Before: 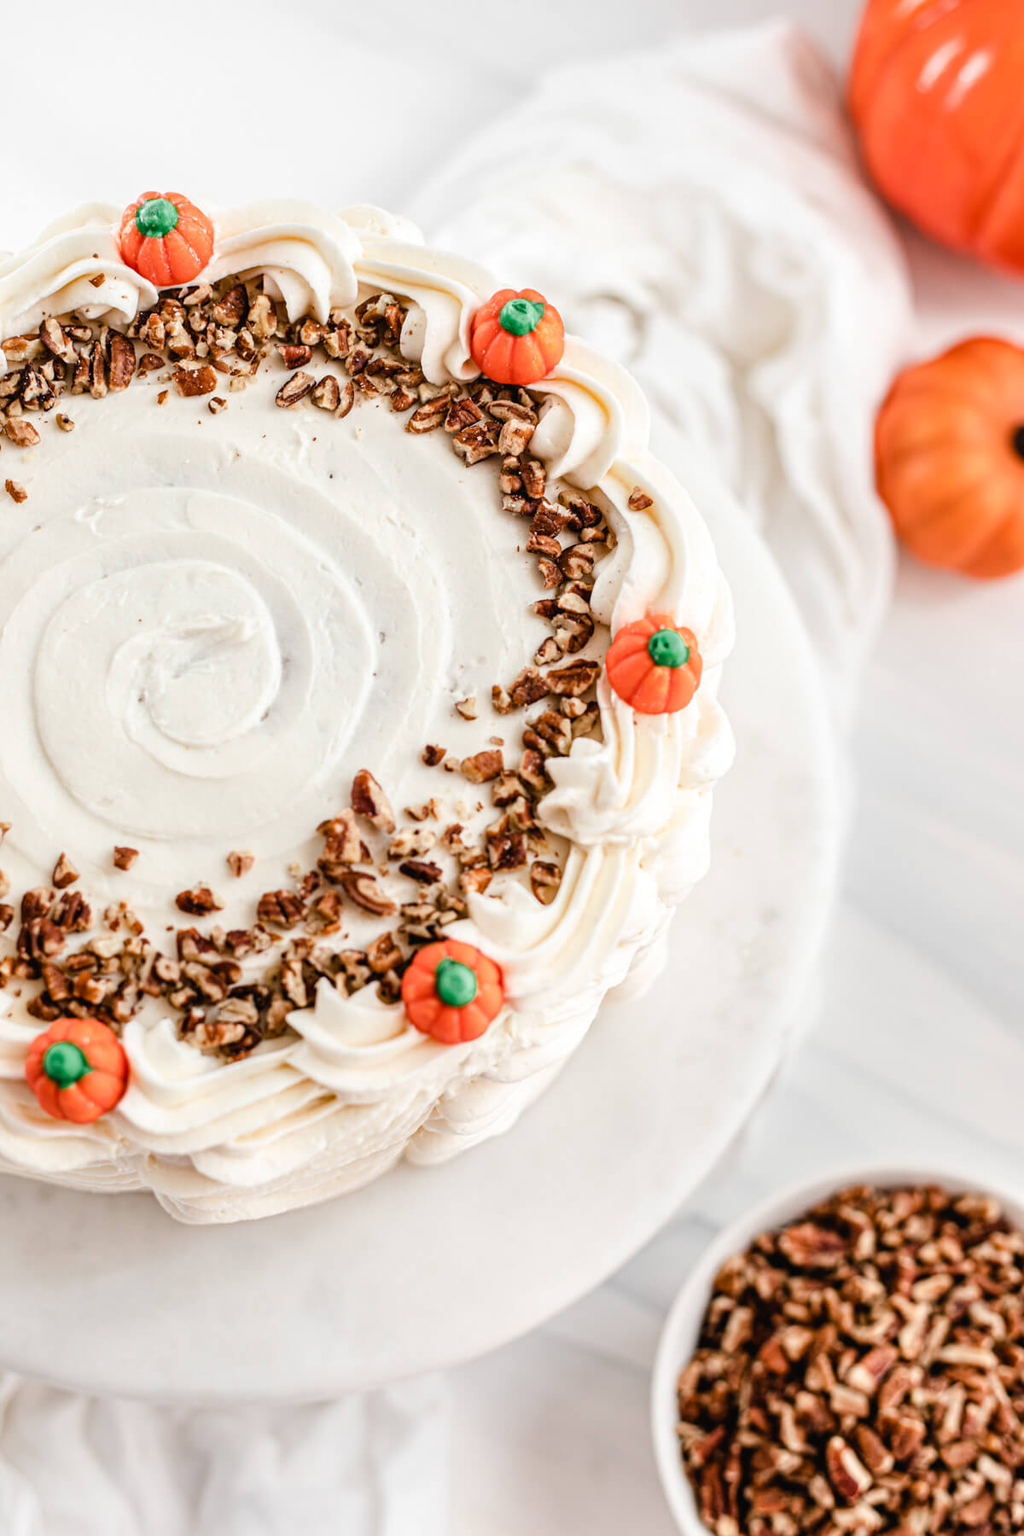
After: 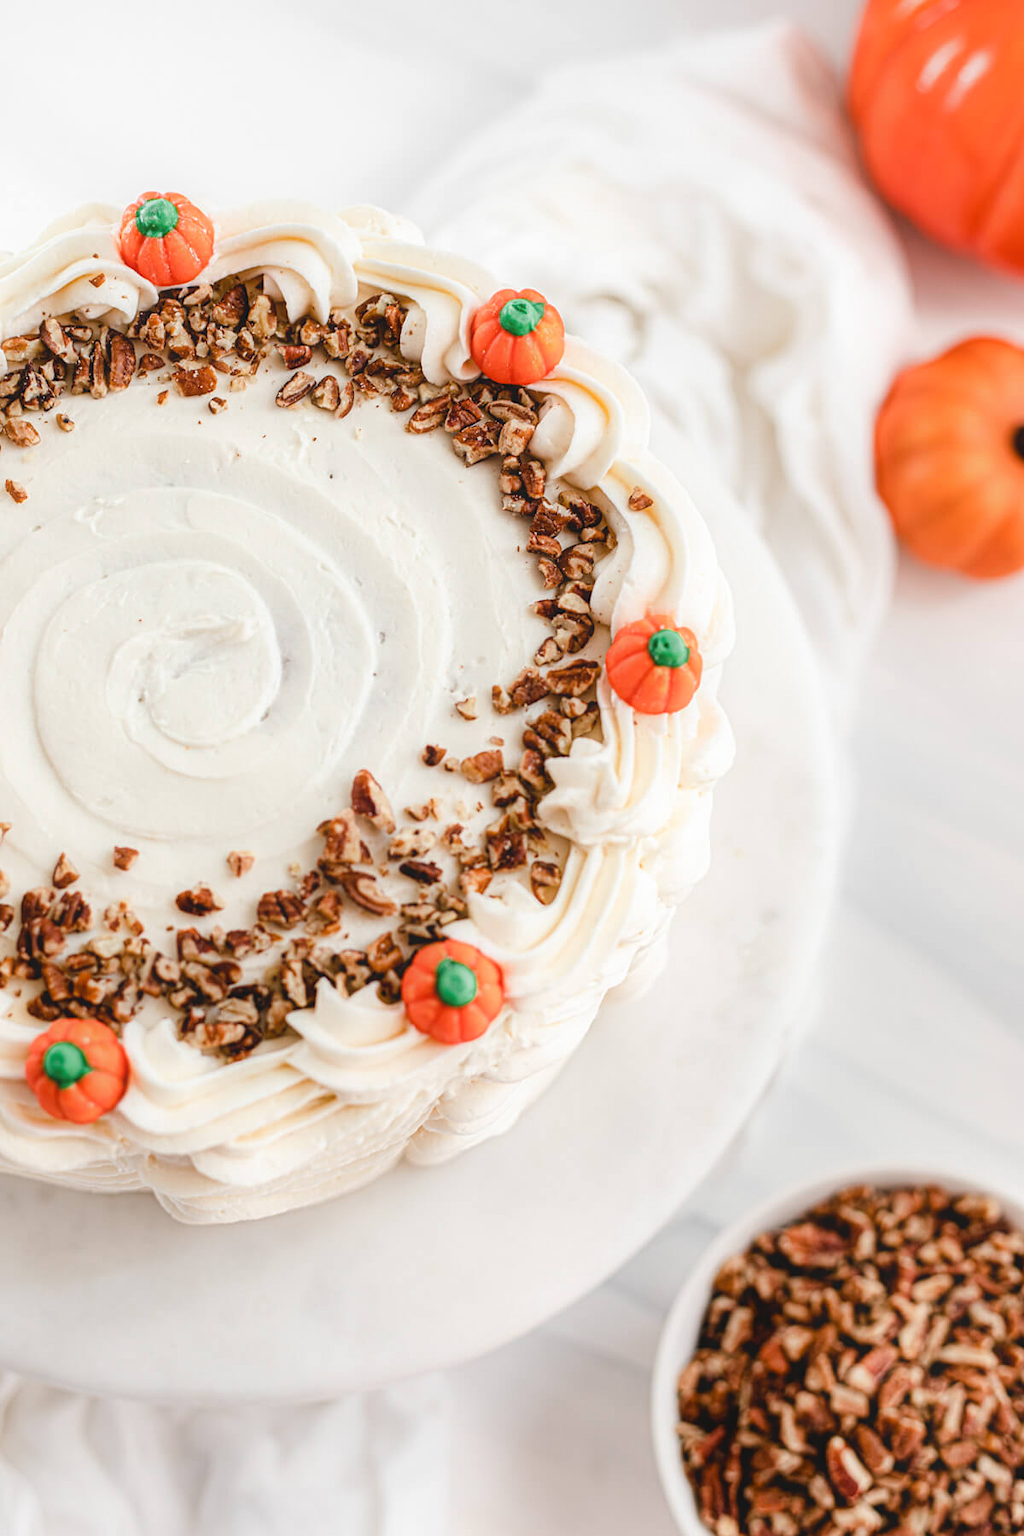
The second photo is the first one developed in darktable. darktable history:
contrast equalizer: y [[0.5, 0.496, 0.435, 0.435, 0.496, 0.5], [0.5 ×6], [0.5 ×6], [0 ×6], [0 ×6]]
